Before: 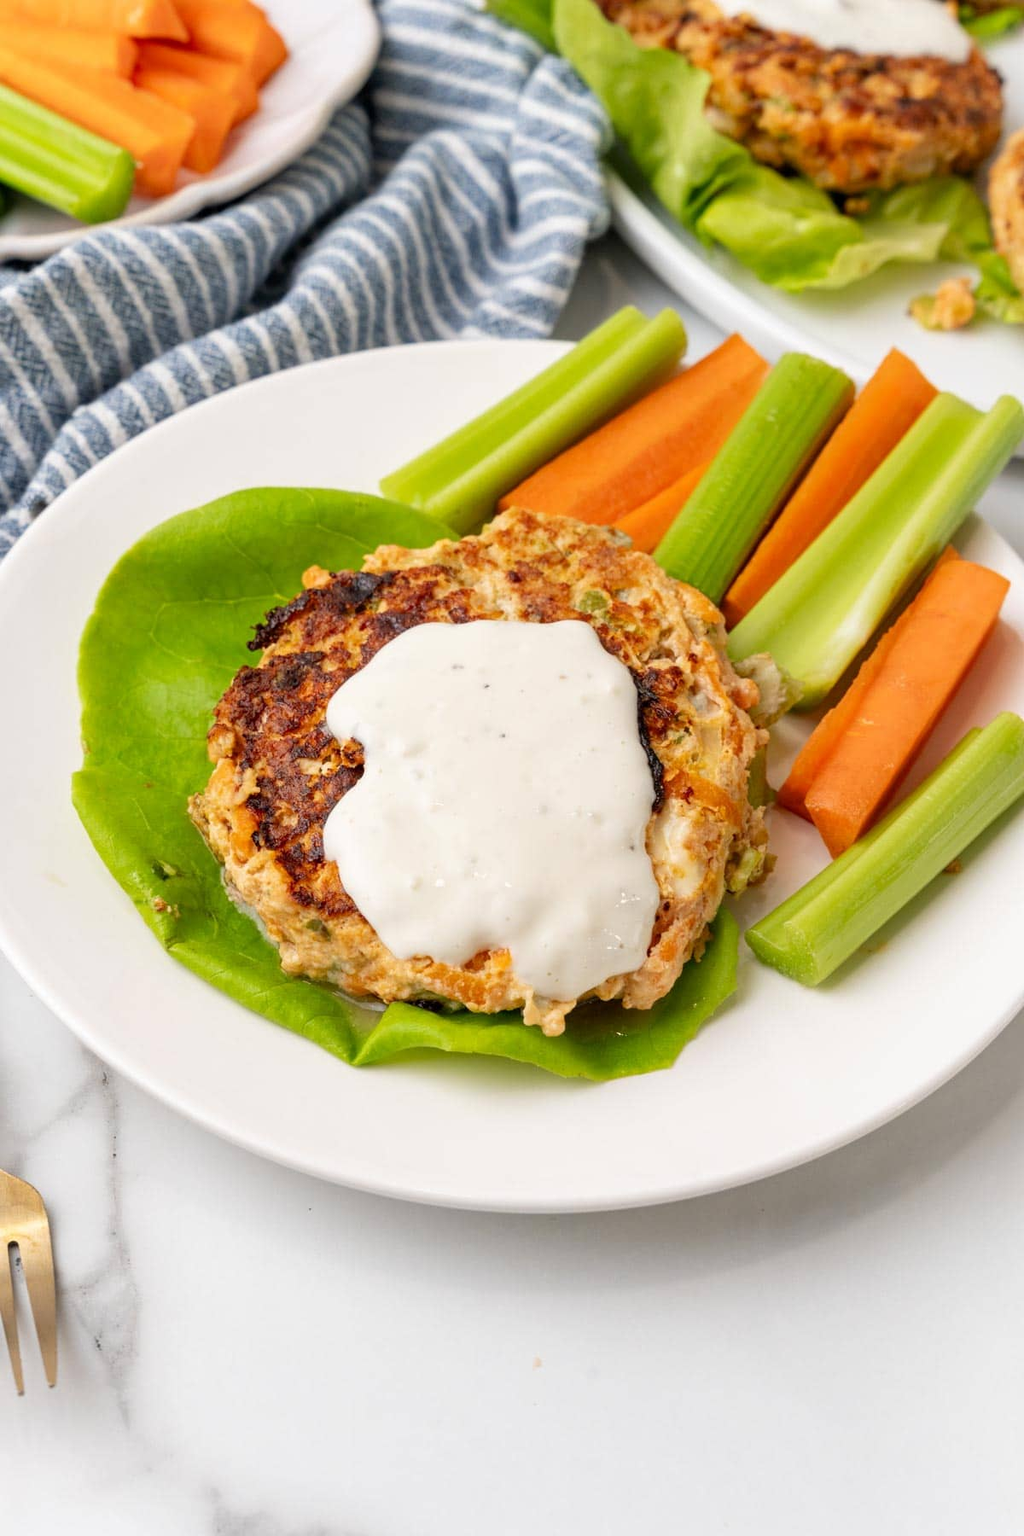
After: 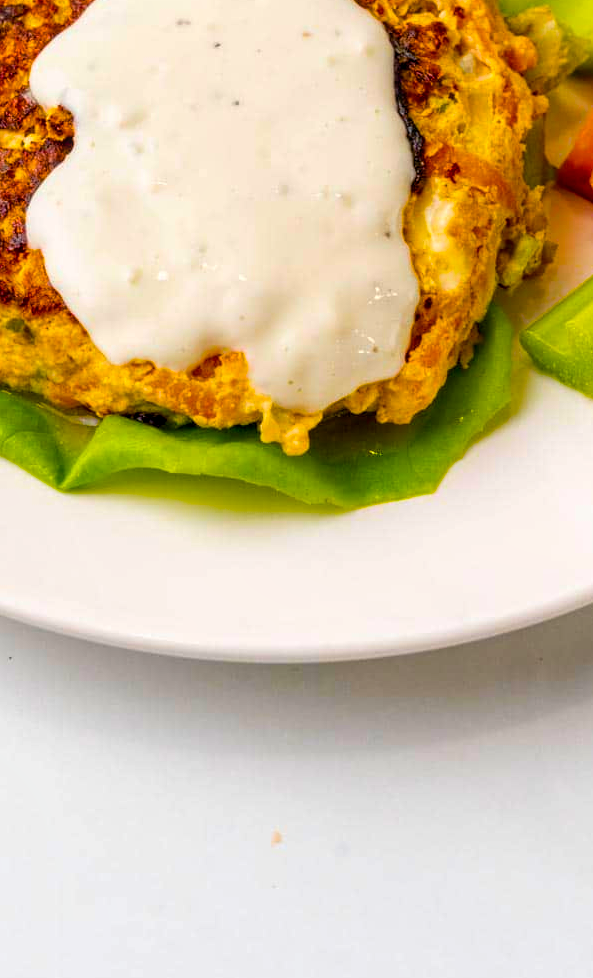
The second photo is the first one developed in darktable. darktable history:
color balance rgb: shadows lift › chroma 2.052%, shadows lift › hue 247.25°, perceptual saturation grading › global saturation 40.377%, global vibrance 59.443%
crop: left 29.464%, top 42.169%, right 21.041%, bottom 3.471%
local contrast: highlights 28%, detail 130%
